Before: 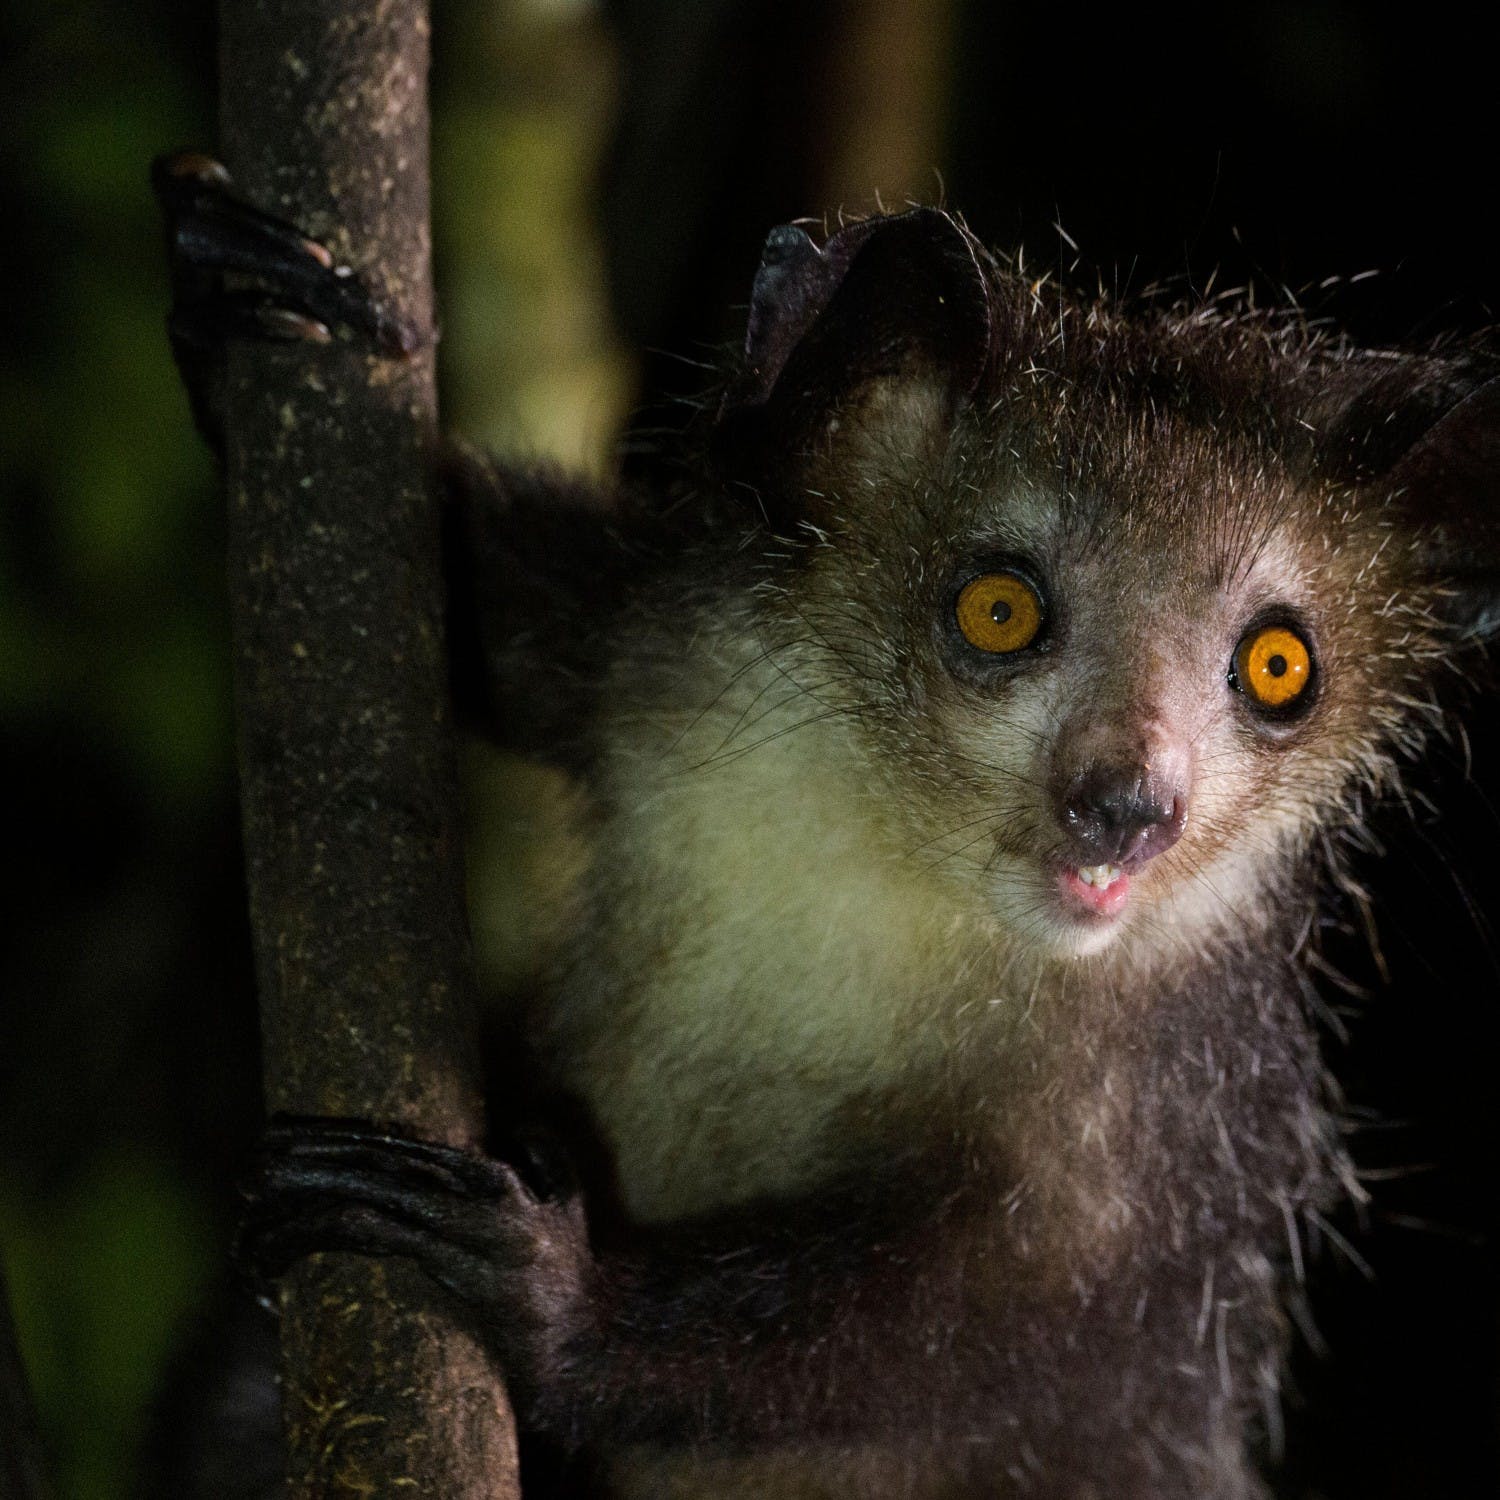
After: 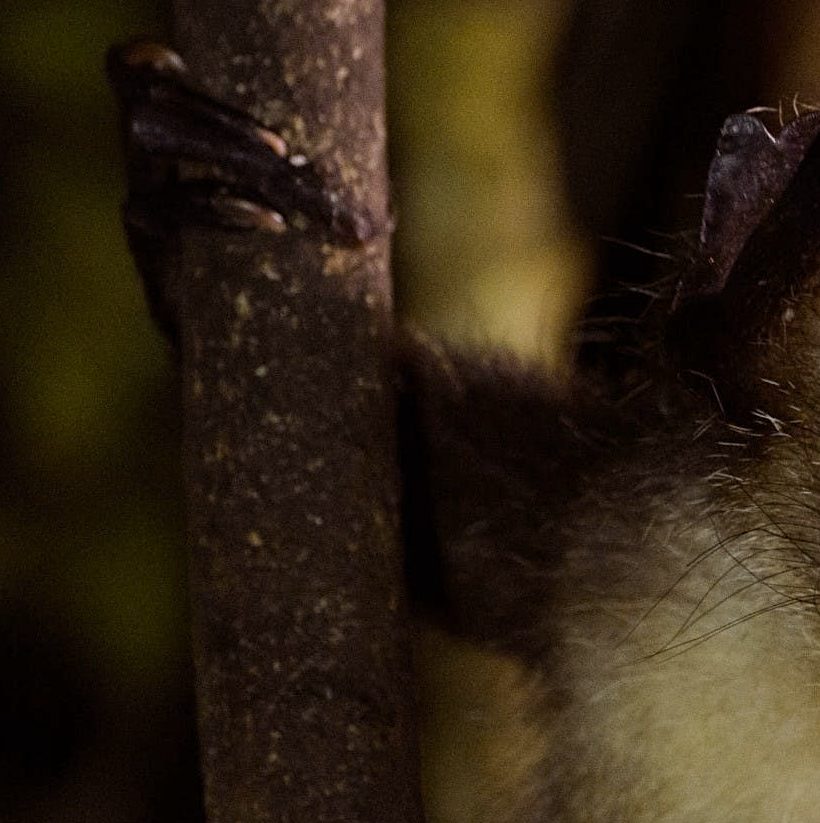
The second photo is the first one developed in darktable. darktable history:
color contrast: green-magenta contrast 0.8, blue-yellow contrast 1.1, unbound 0
rgb levels: mode RGB, independent channels, levels [[0, 0.474, 1], [0, 0.5, 1], [0, 0.5, 1]]
crop and rotate: left 3.047%, top 7.509%, right 42.236%, bottom 37.598%
sharpen: amount 0.2
